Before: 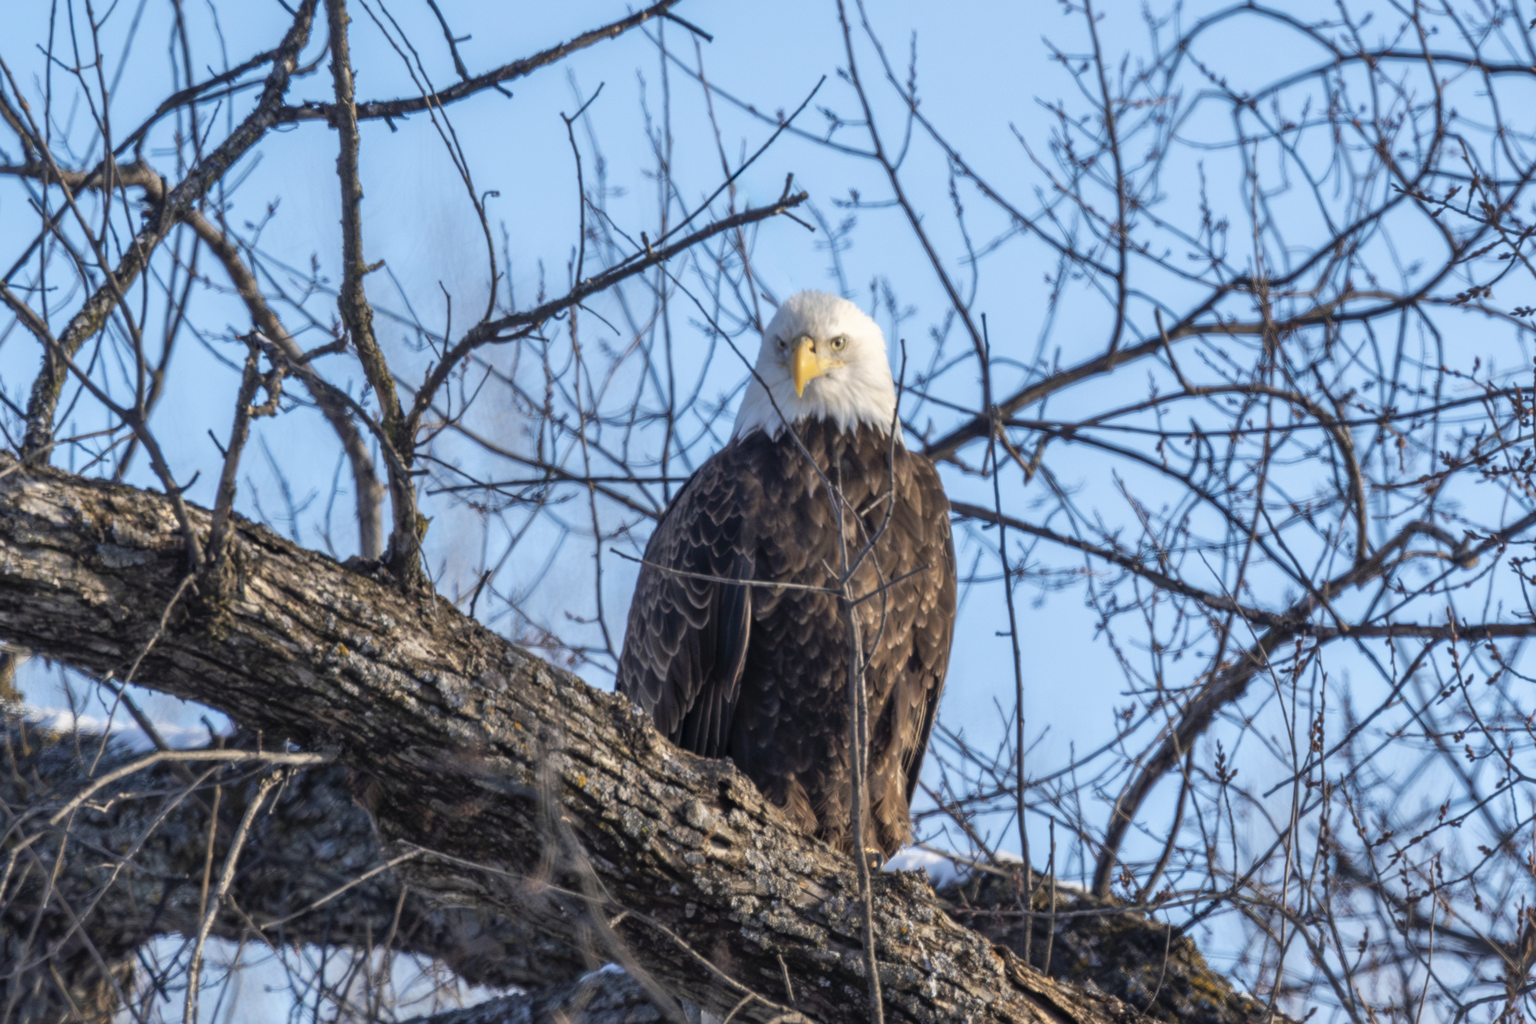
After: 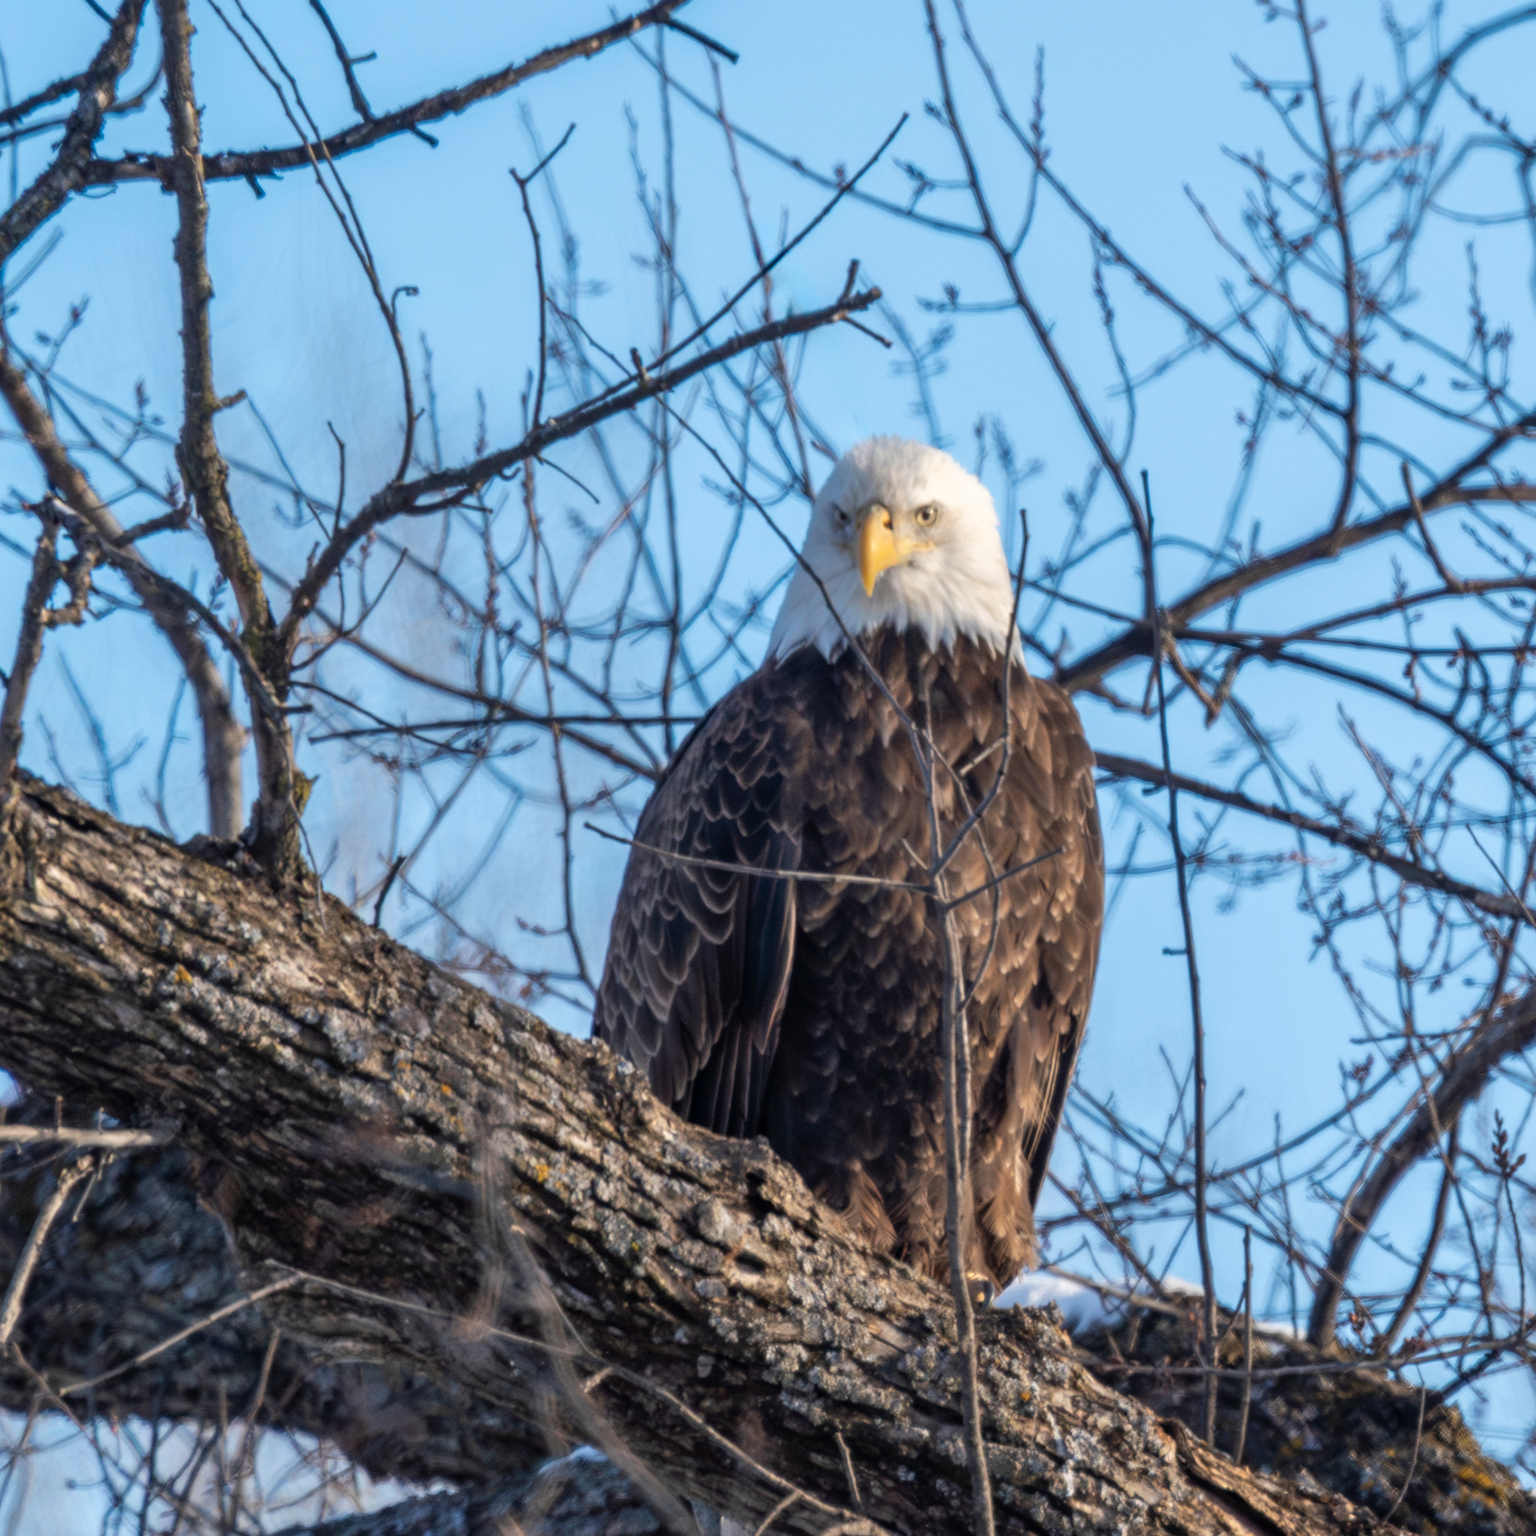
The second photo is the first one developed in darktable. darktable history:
crop and rotate: left 14.395%, right 18.927%
